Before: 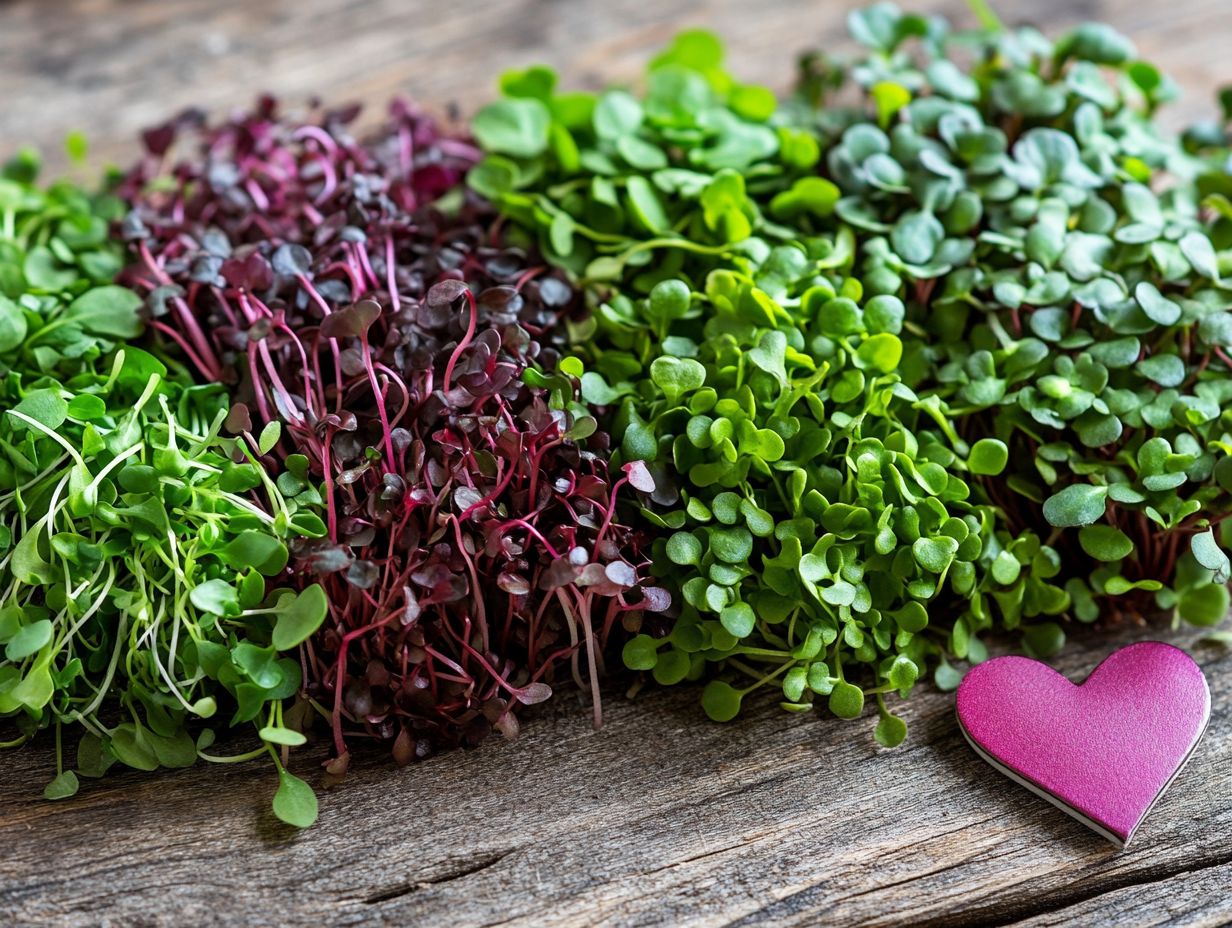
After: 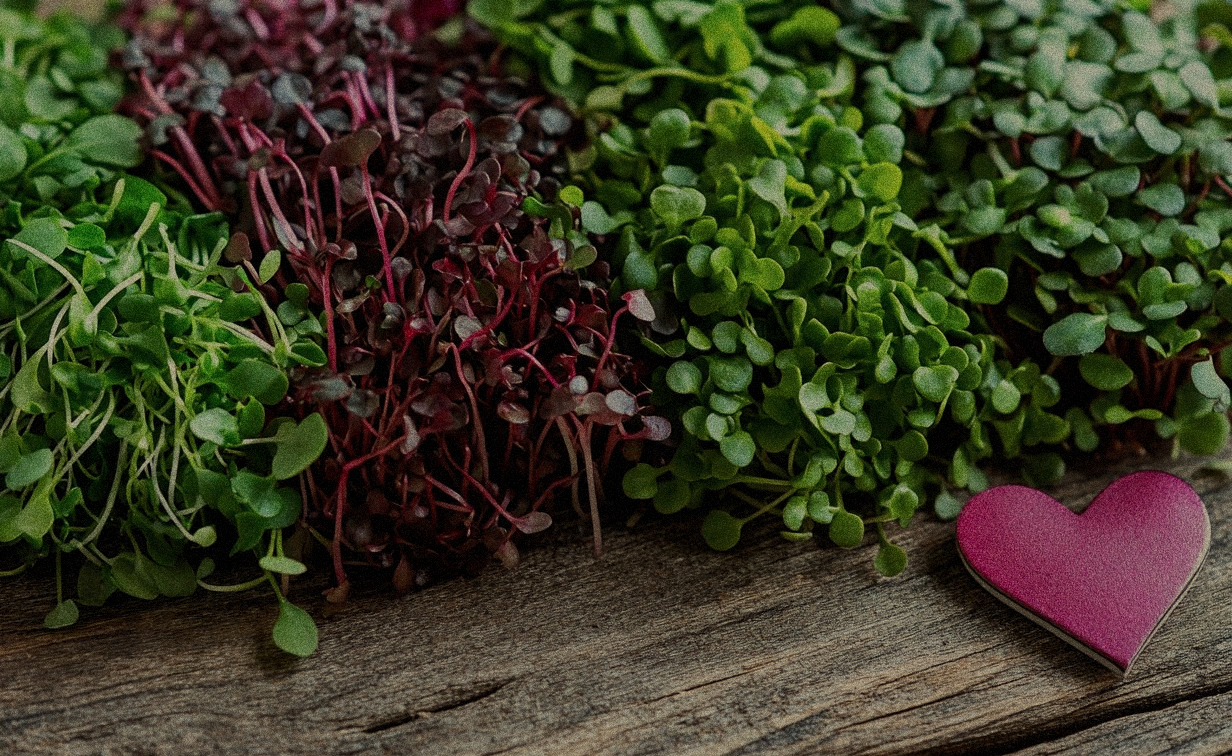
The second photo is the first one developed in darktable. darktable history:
white balance: red 1.08, blue 0.791
color correction: highlights a* -0.772, highlights b* -8.92
crop and rotate: top 18.507%
exposure: exposure -1.468 EV, compensate highlight preservation false
grain: coarseness 14.49 ISO, strength 48.04%, mid-tones bias 35%
